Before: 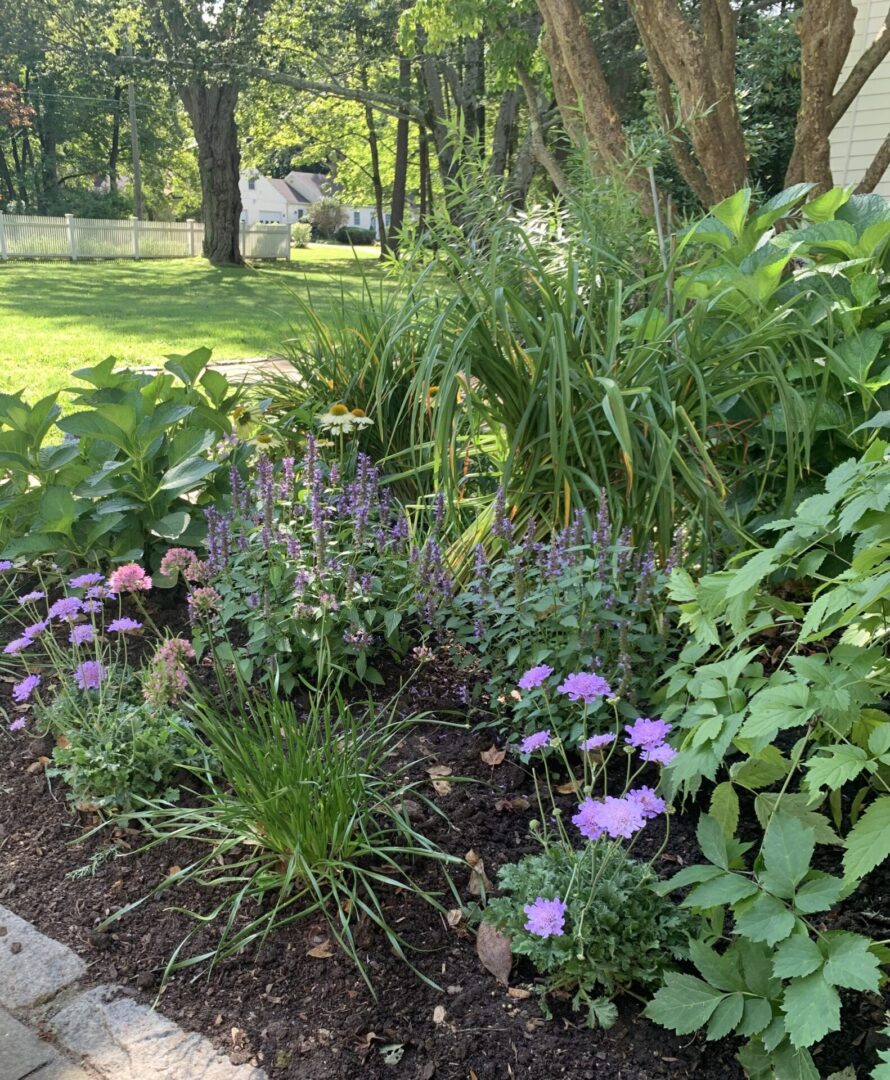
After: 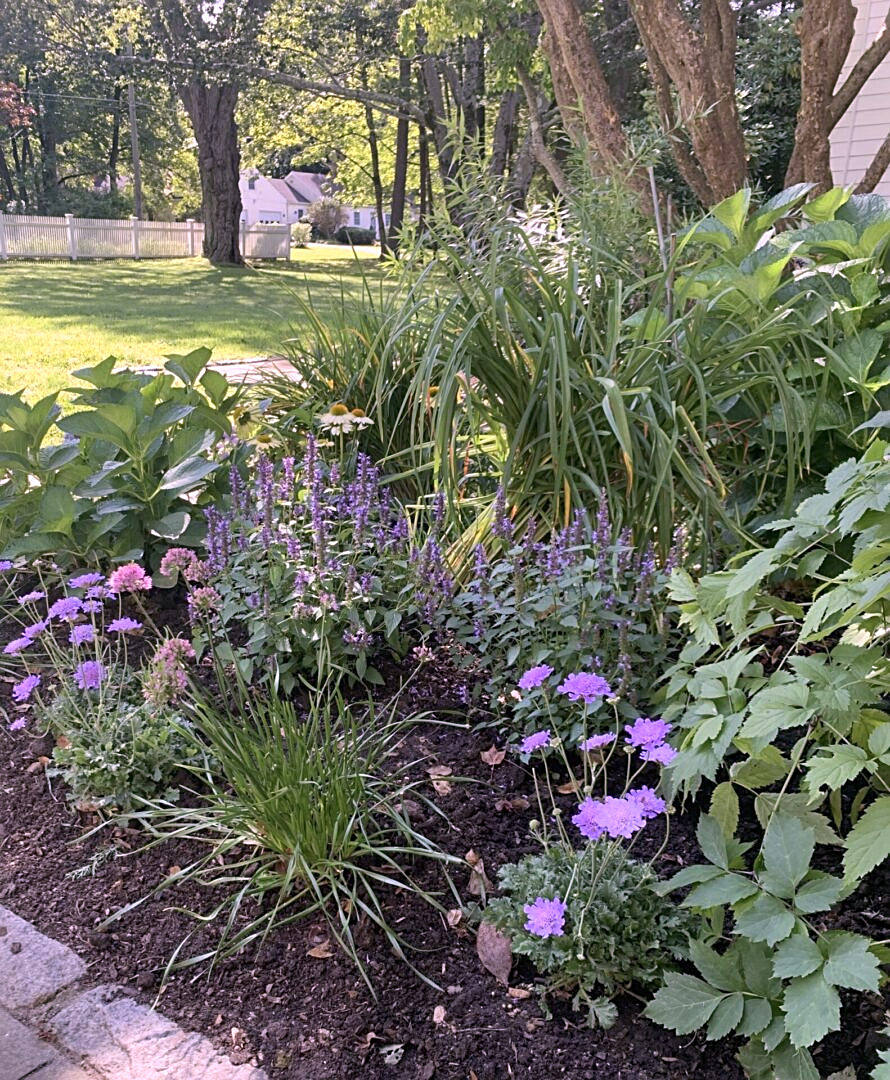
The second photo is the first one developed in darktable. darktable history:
color calibration: output R [1.063, -0.012, -0.003, 0], output B [-0.079, 0.047, 1, 0], illuminant custom, x 0.367, y 0.392, temperature 4439.05 K
sharpen: on, module defaults
